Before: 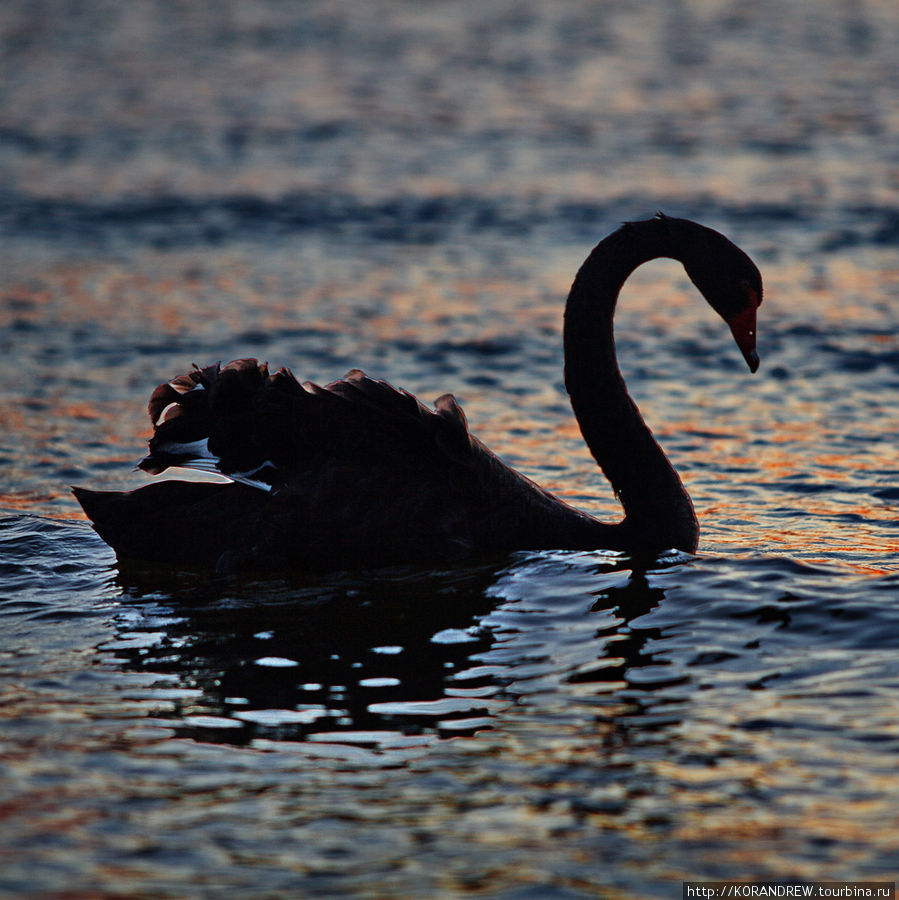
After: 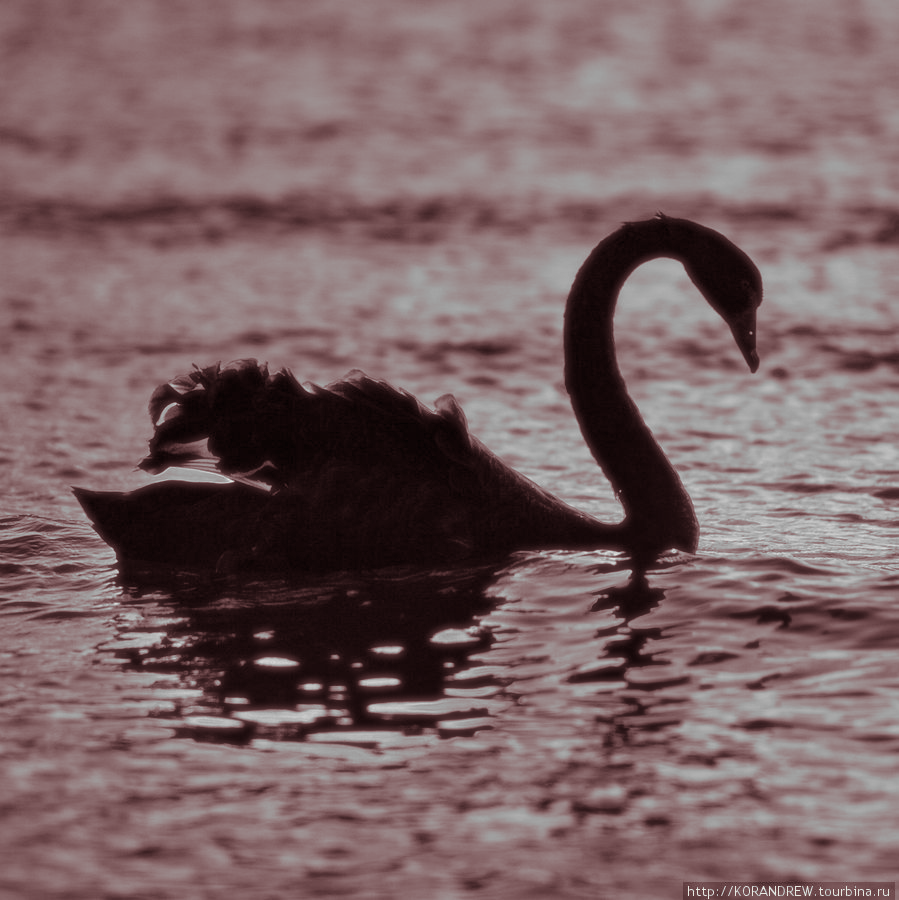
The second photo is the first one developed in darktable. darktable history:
monochrome: a 32, b 64, size 2.3
tone curve: curves: ch0 [(0, 0) (0.004, 0.008) (0.077, 0.156) (0.169, 0.29) (0.774, 0.774) (1, 1)], color space Lab, linked channels, preserve colors none
split-toning: on, module defaults | blend: blend mode overlay, opacity 85%; mask: uniform (no mask)
soften: size 19.52%, mix 20.32%
bloom: on, module defaults
color correction: highlights a* 14.52, highlights b* 4.84
